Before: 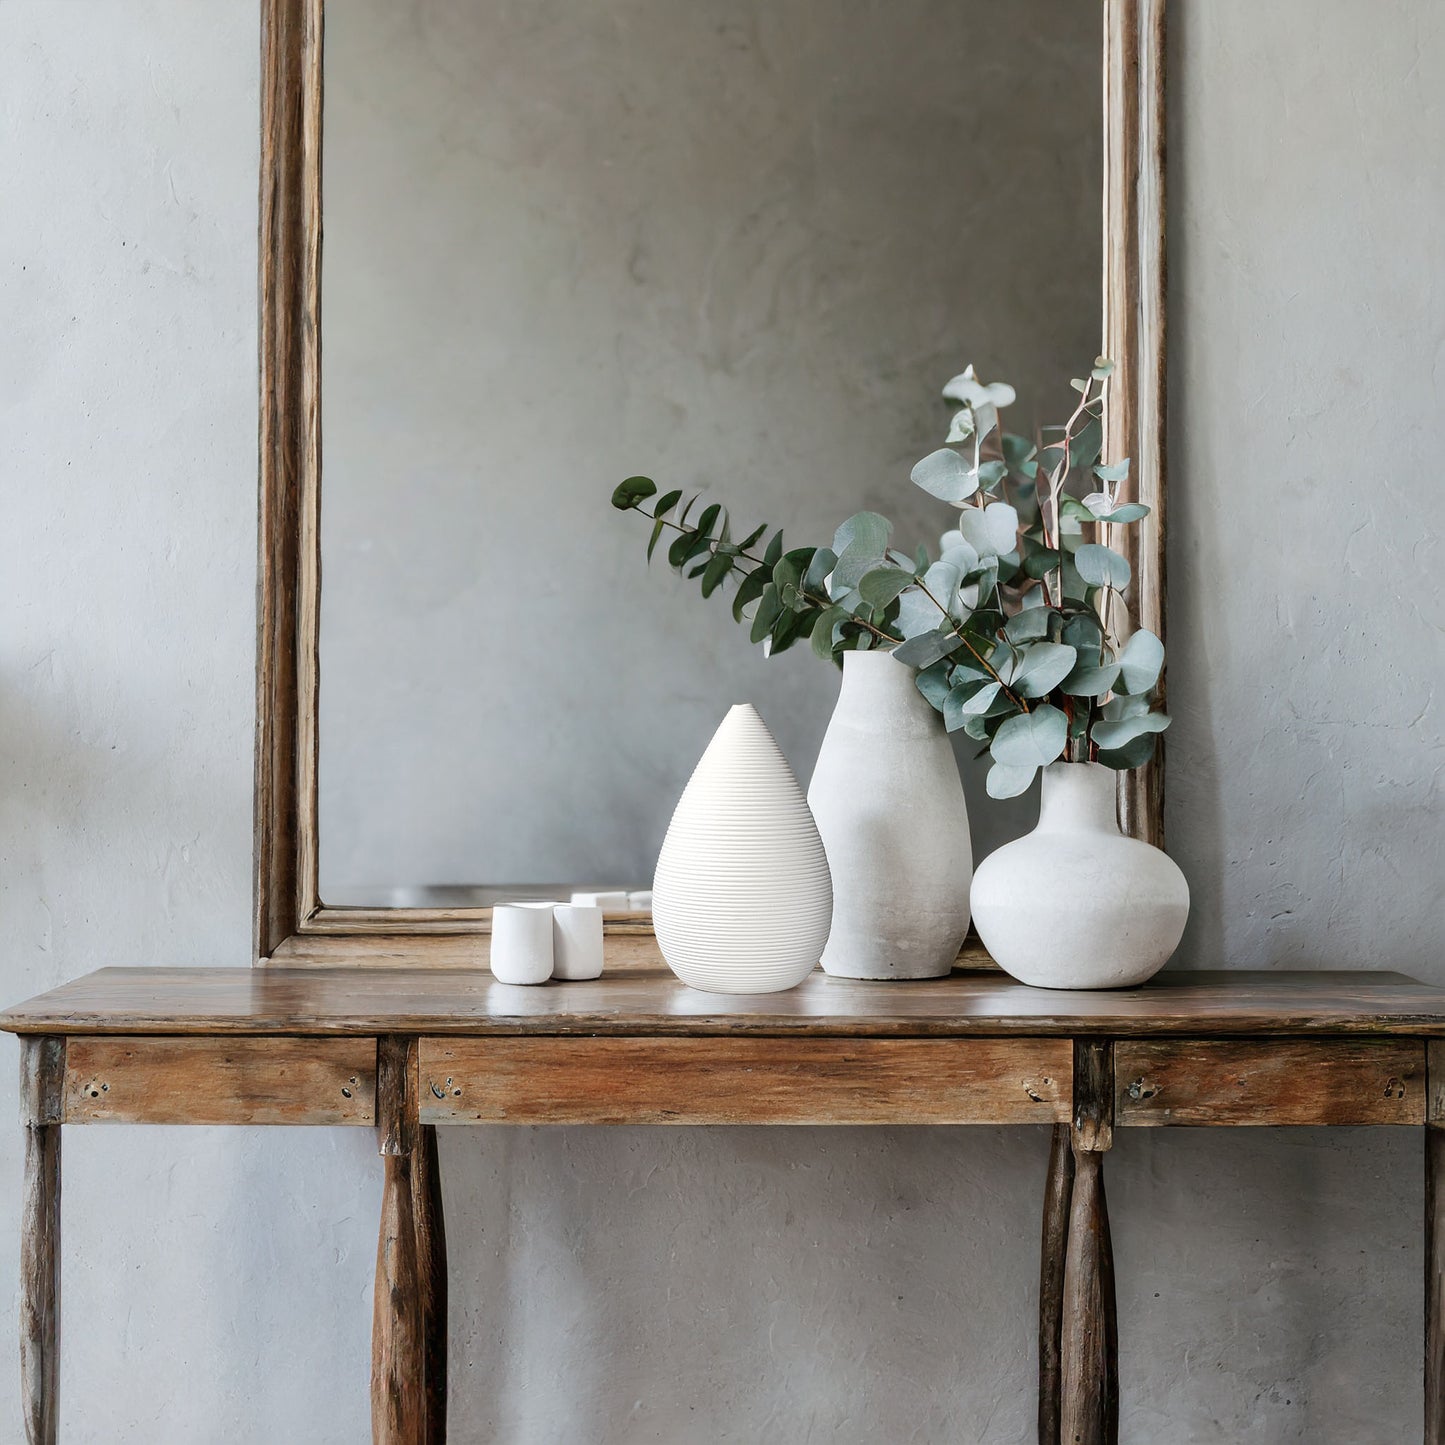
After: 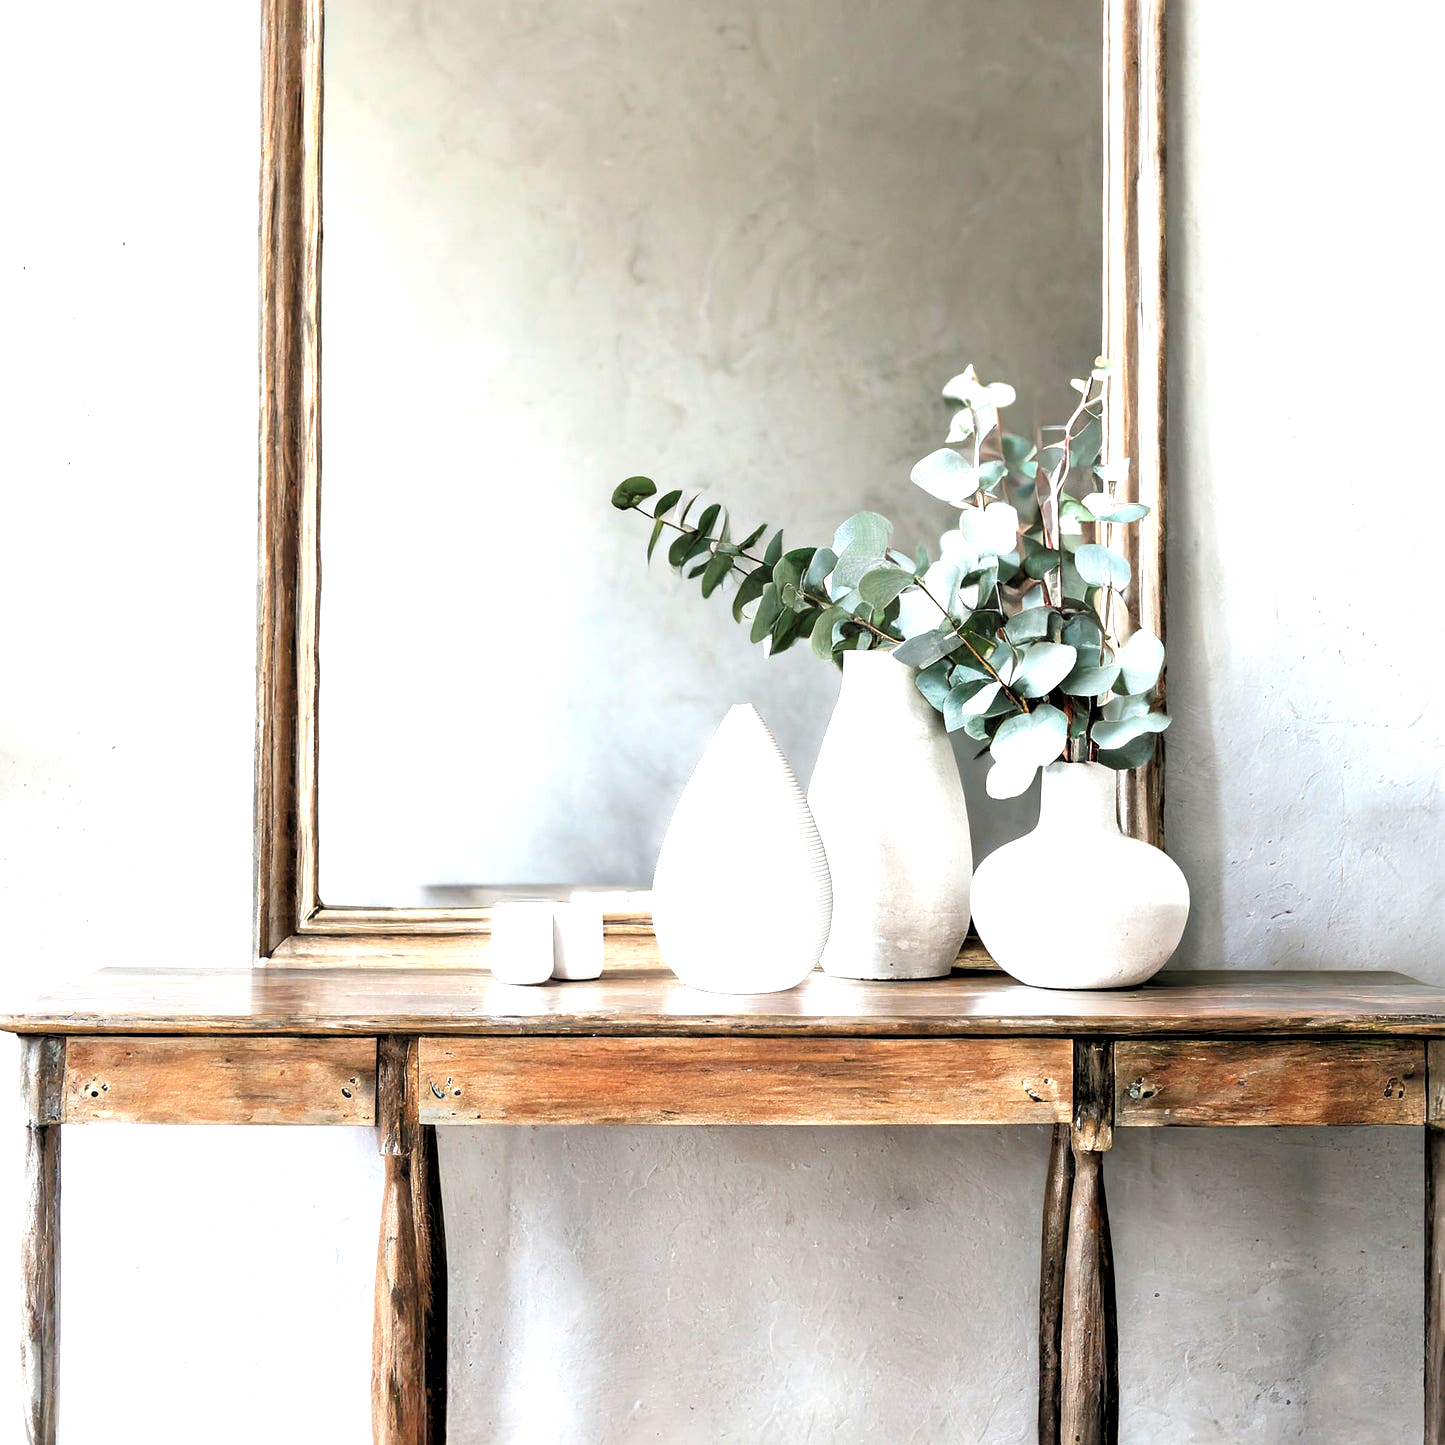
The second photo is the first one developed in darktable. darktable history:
exposure: black level correction 0, exposure 1.173 EV, compensate exposure bias true, compensate highlight preservation false
rgb levels: levels [[0.01, 0.419, 0.839], [0, 0.5, 1], [0, 0.5, 1]]
